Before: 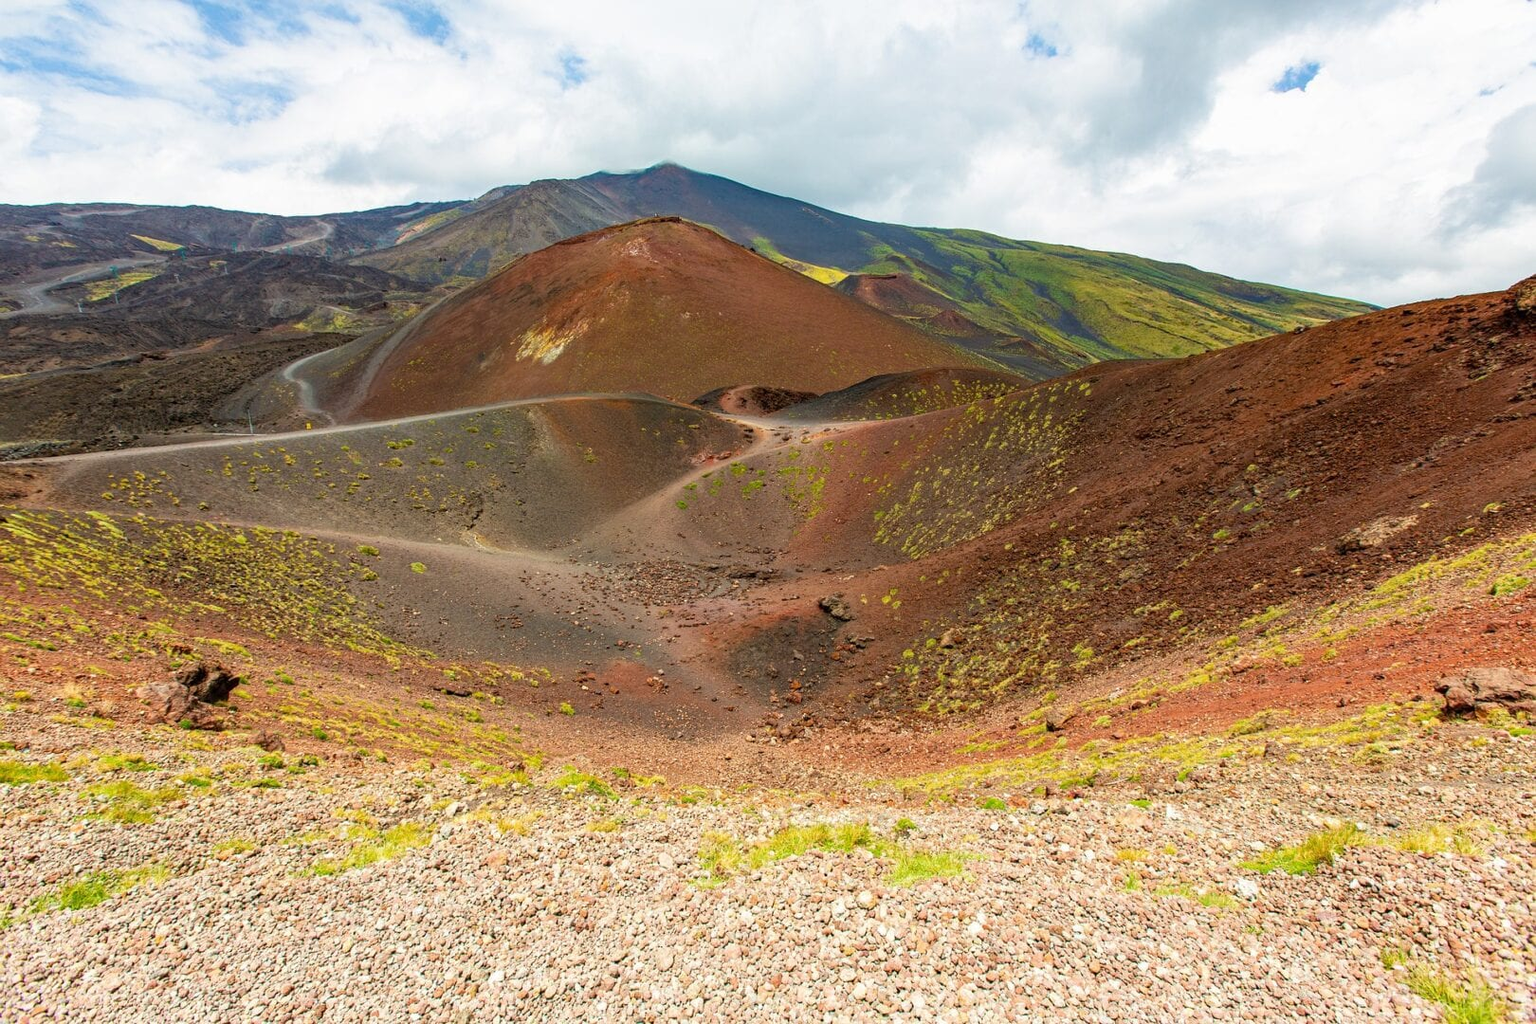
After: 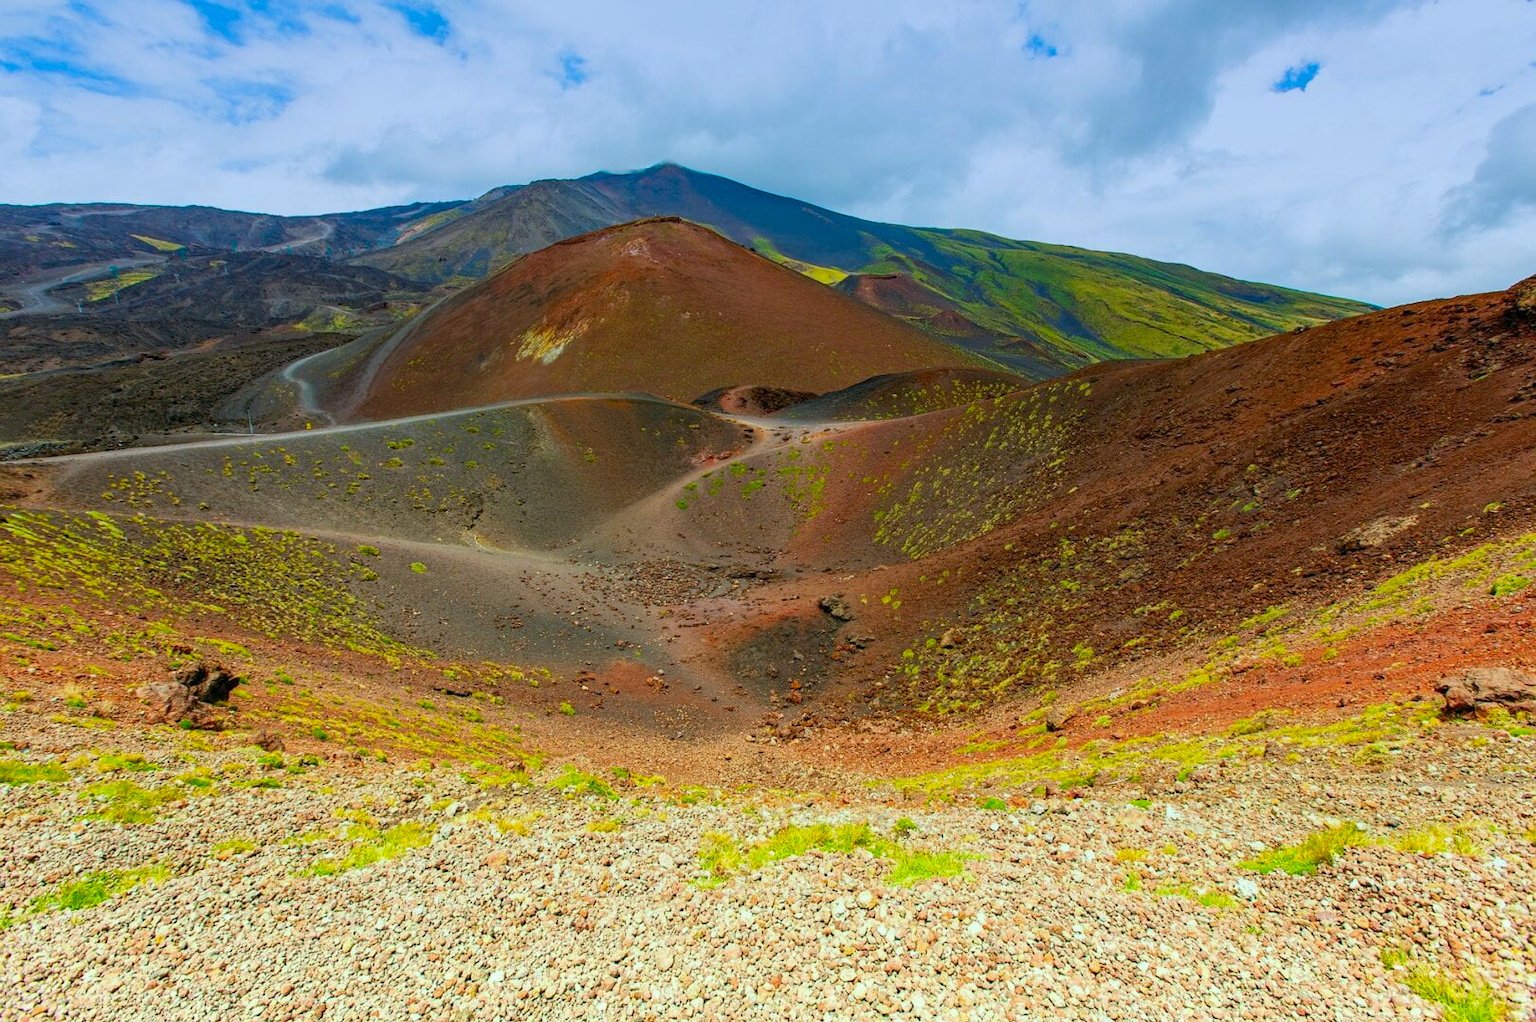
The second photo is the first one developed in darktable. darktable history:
crop: top 0.05%, bottom 0.098%
graduated density: hue 238.83°, saturation 50%
color correction: highlights a* -7.33, highlights b* 1.26, shadows a* -3.55, saturation 1.4
